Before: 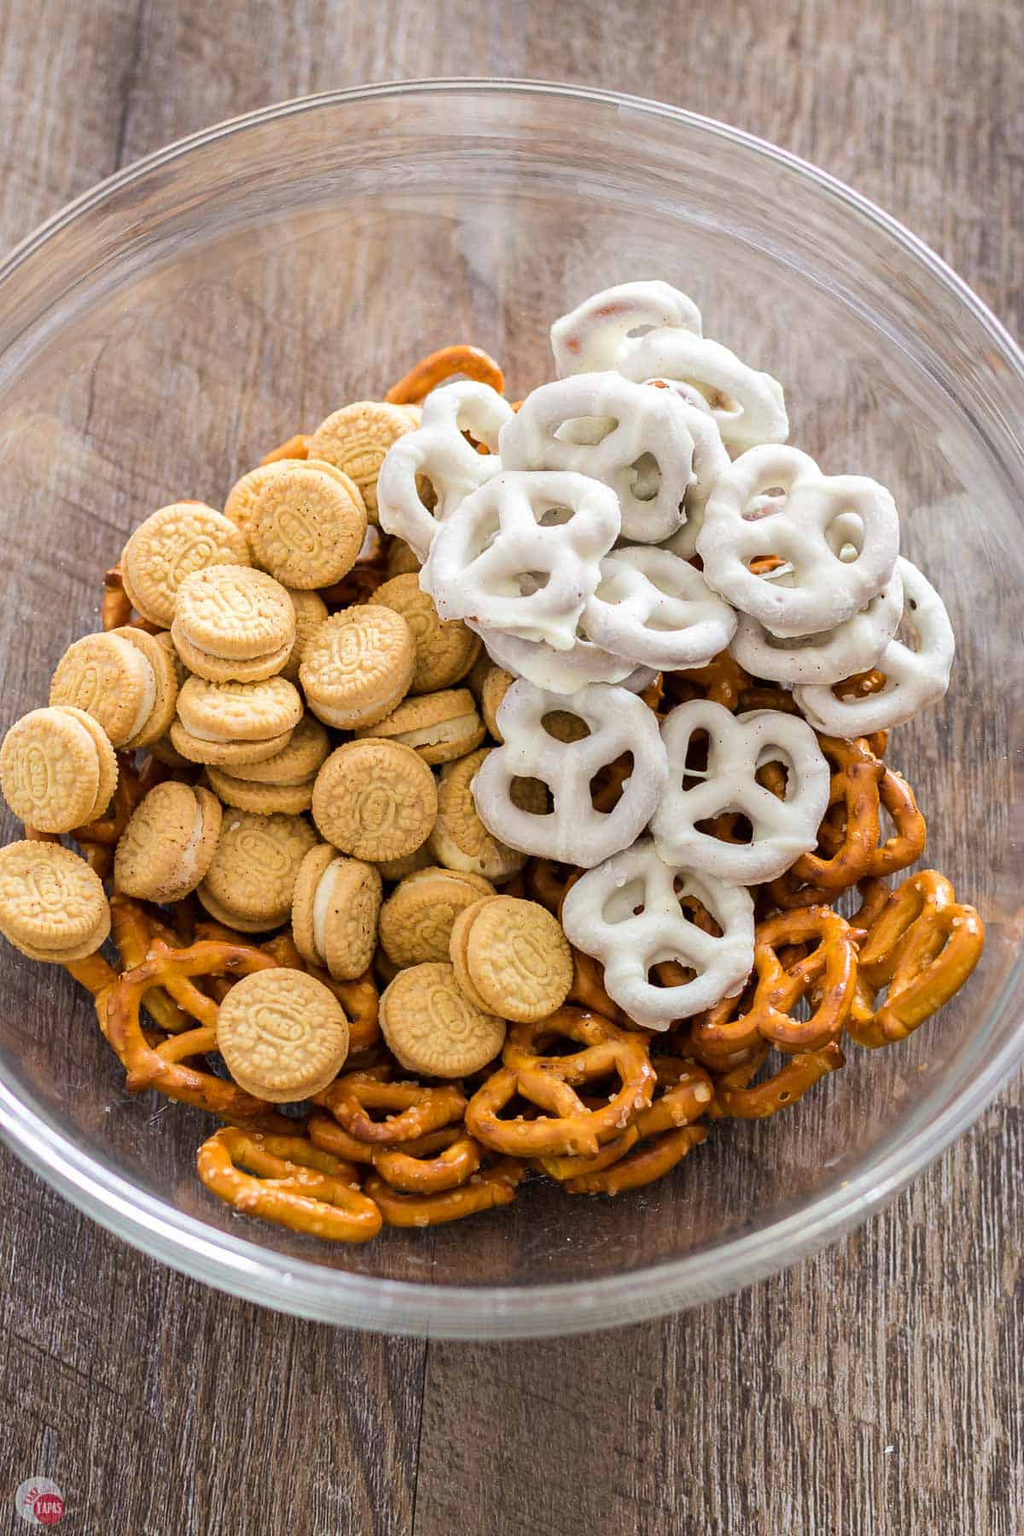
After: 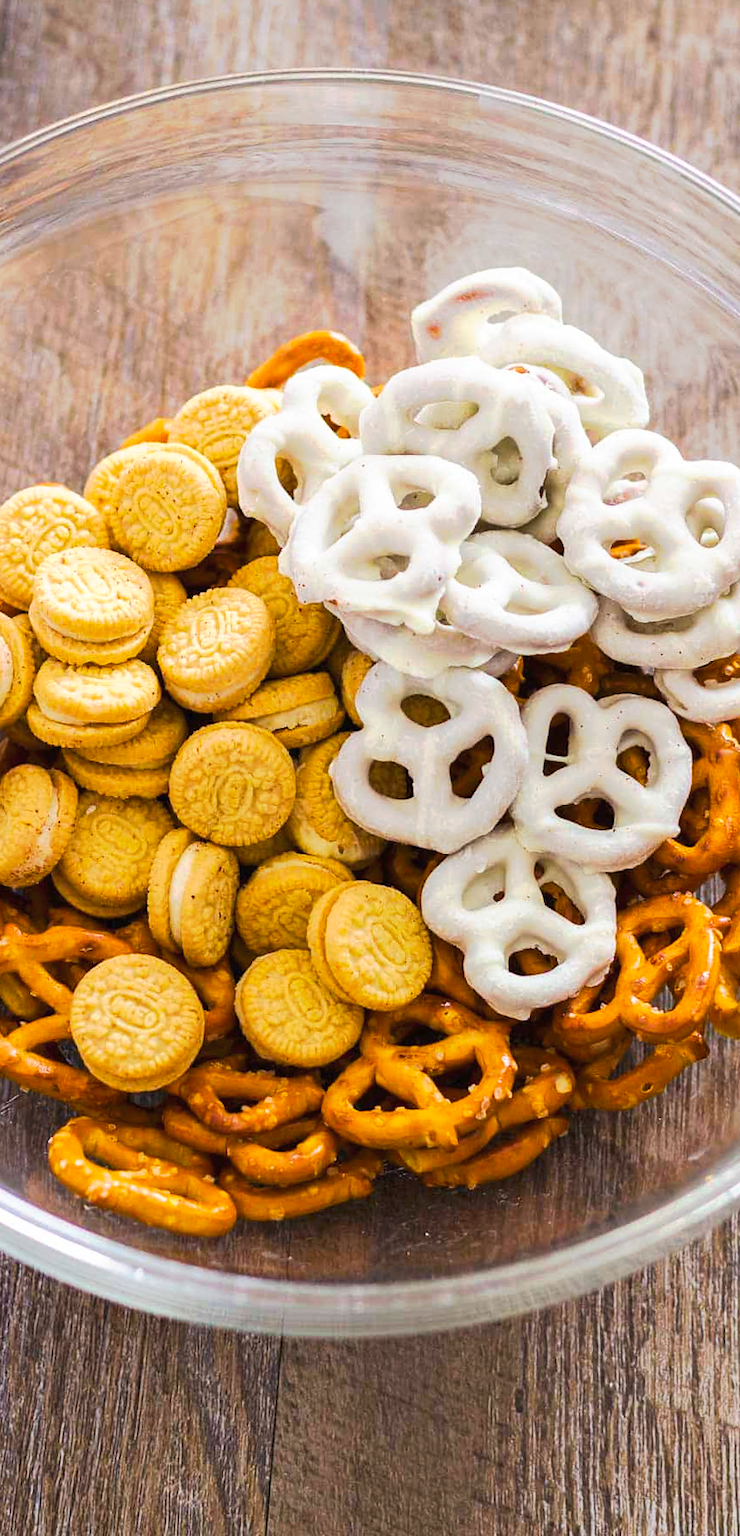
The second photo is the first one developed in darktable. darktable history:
color balance rgb: linear chroma grading › global chroma 8.33%, perceptual saturation grading › global saturation 18.52%, global vibrance 7.87%
crop: left 13.443%, right 13.31%
rotate and perspective: rotation 0.226°, lens shift (vertical) -0.042, crop left 0.023, crop right 0.982, crop top 0.006, crop bottom 0.994
tone curve: curves: ch0 [(0, 0) (0.003, 0.024) (0.011, 0.029) (0.025, 0.044) (0.044, 0.072) (0.069, 0.104) (0.1, 0.131) (0.136, 0.159) (0.177, 0.191) (0.224, 0.245) (0.277, 0.298) (0.335, 0.354) (0.399, 0.428) (0.468, 0.503) (0.543, 0.596) (0.623, 0.684) (0.709, 0.781) (0.801, 0.843) (0.898, 0.946) (1, 1)], preserve colors none
